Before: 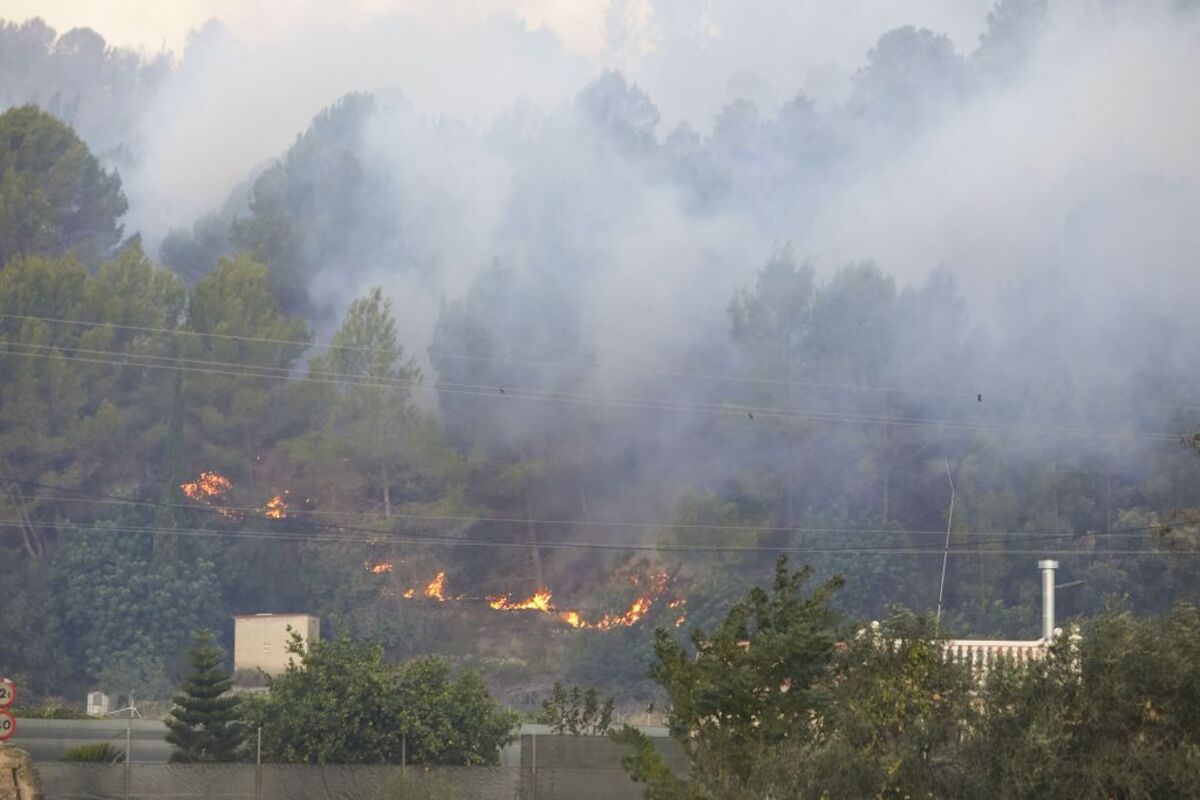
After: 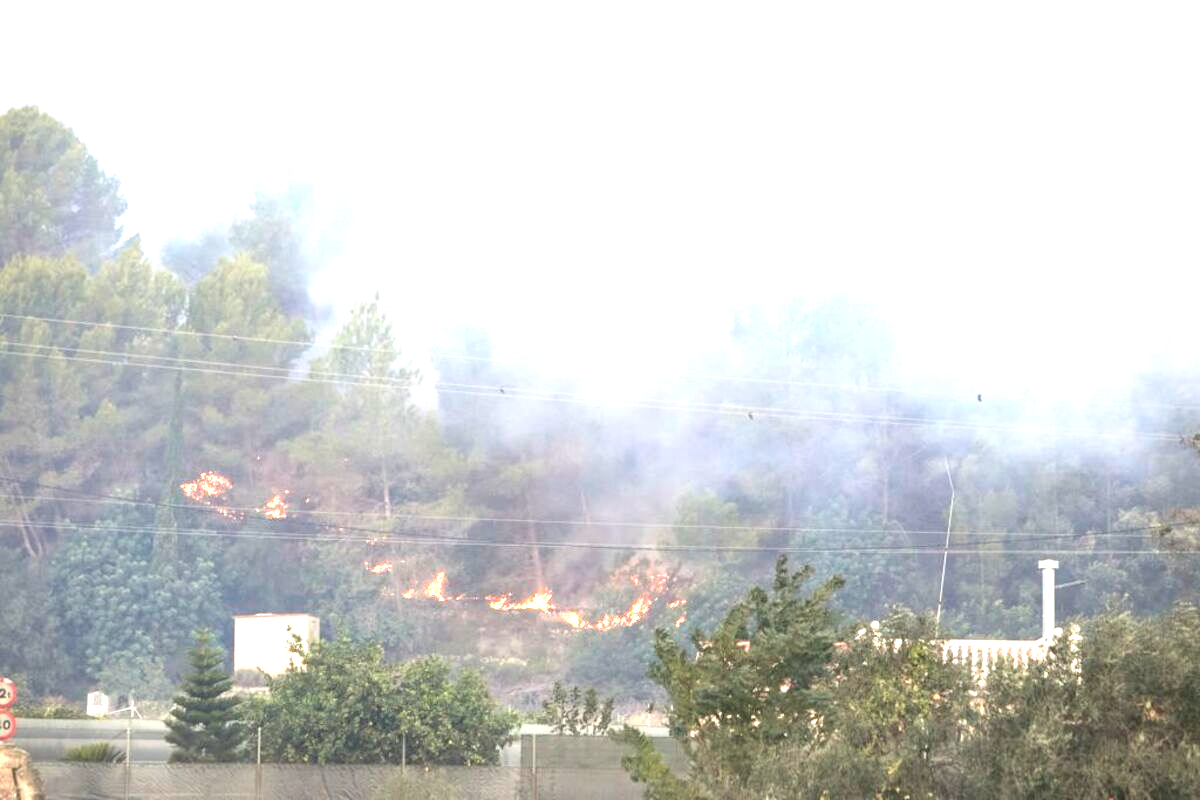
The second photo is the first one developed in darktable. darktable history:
exposure: black level correction 0.001, exposure 1.728 EV, compensate highlight preservation false
color balance rgb: power › luminance 1.715%, perceptual saturation grading › global saturation -27.307%
